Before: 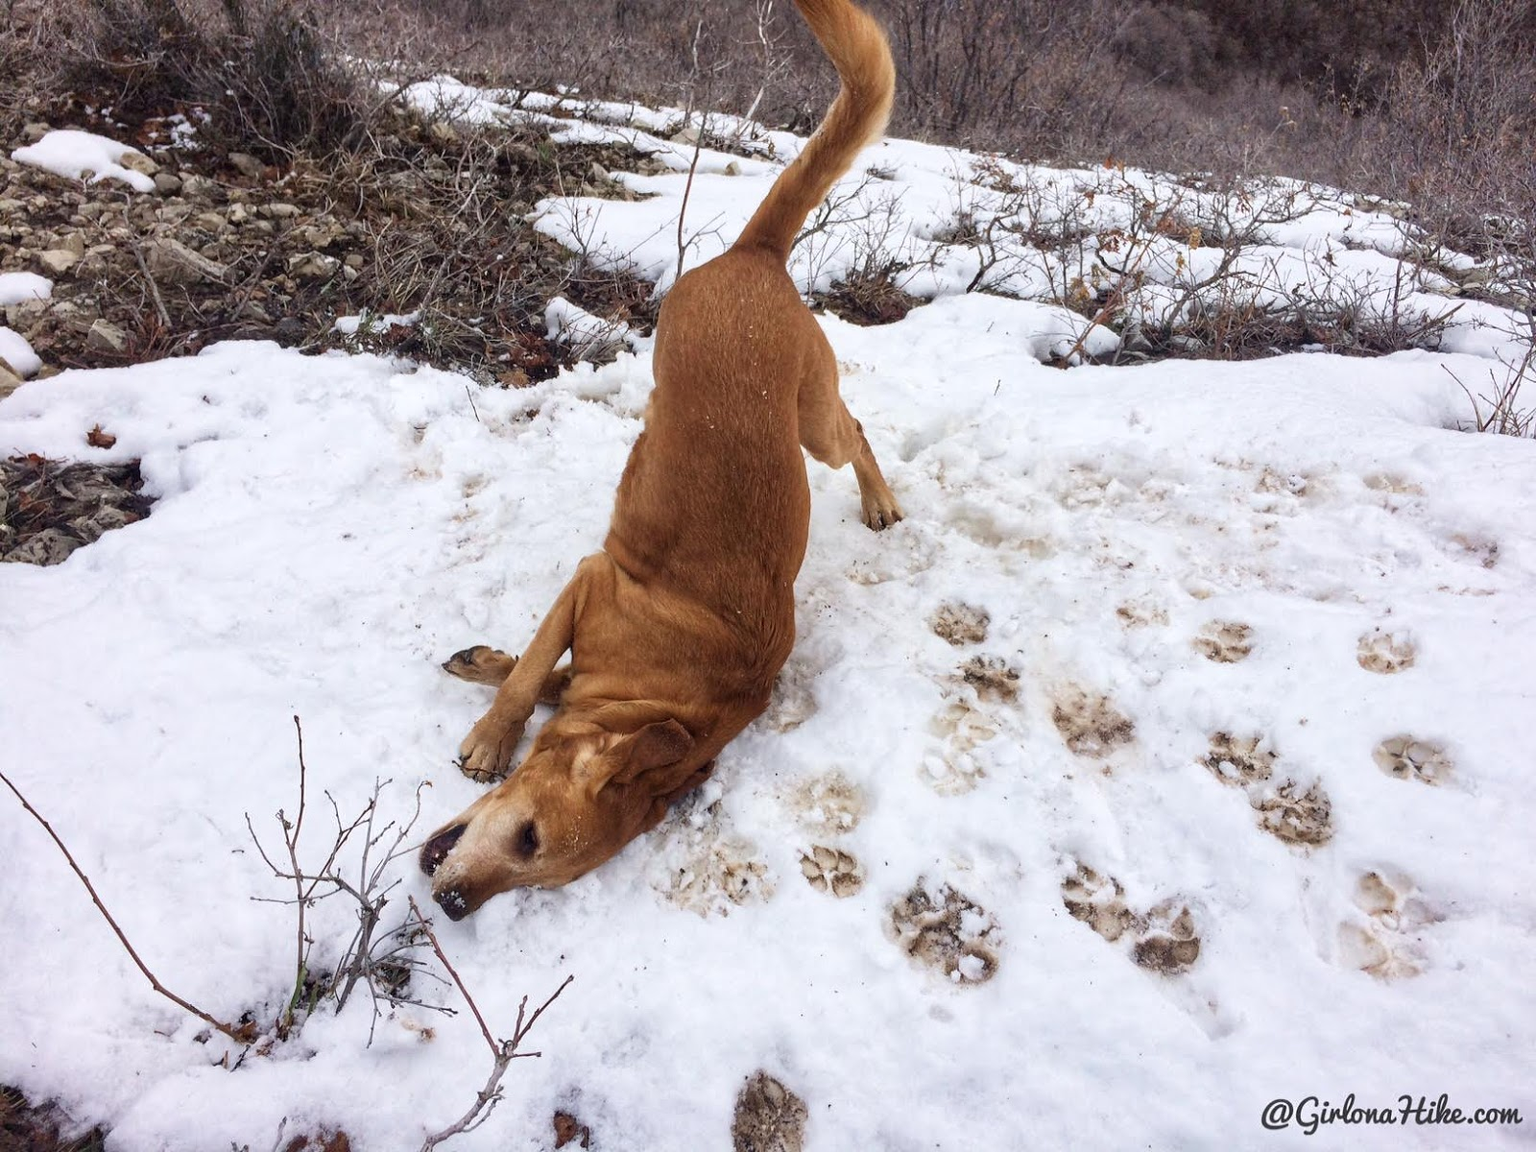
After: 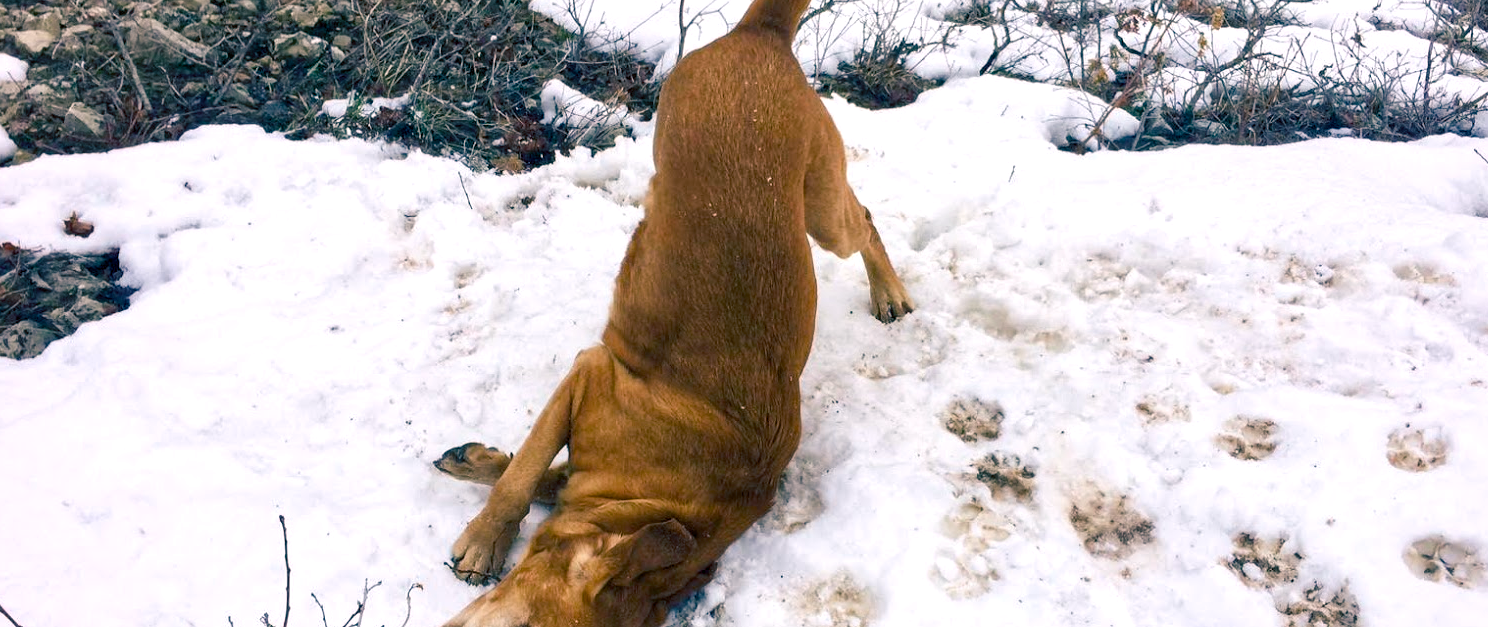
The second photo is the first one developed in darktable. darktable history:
white balance: emerald 1
color balance rgb: shadows lift › luminance -28.76%, shadows lift › chroma 10%, shadows lift › hue 230°, power › chroma 0.5%, power › hue 215°, highlights gain › luminance 7.14%, highlights gain › chroma 1%, highlights gain › hue 50°, global offset › luminance -0.29%, global offset › hue 260°, perceptual saturation grading › global saturation 20%, perceptual saturation grading › highlights -13.92%, perceptual saturation grading › shadows 50%
crop: left 1.744%, top 19.225%, right 5.069%, bottom 28.357%
exposure: exposure 0.15 EV, compensate highlight preservation false
